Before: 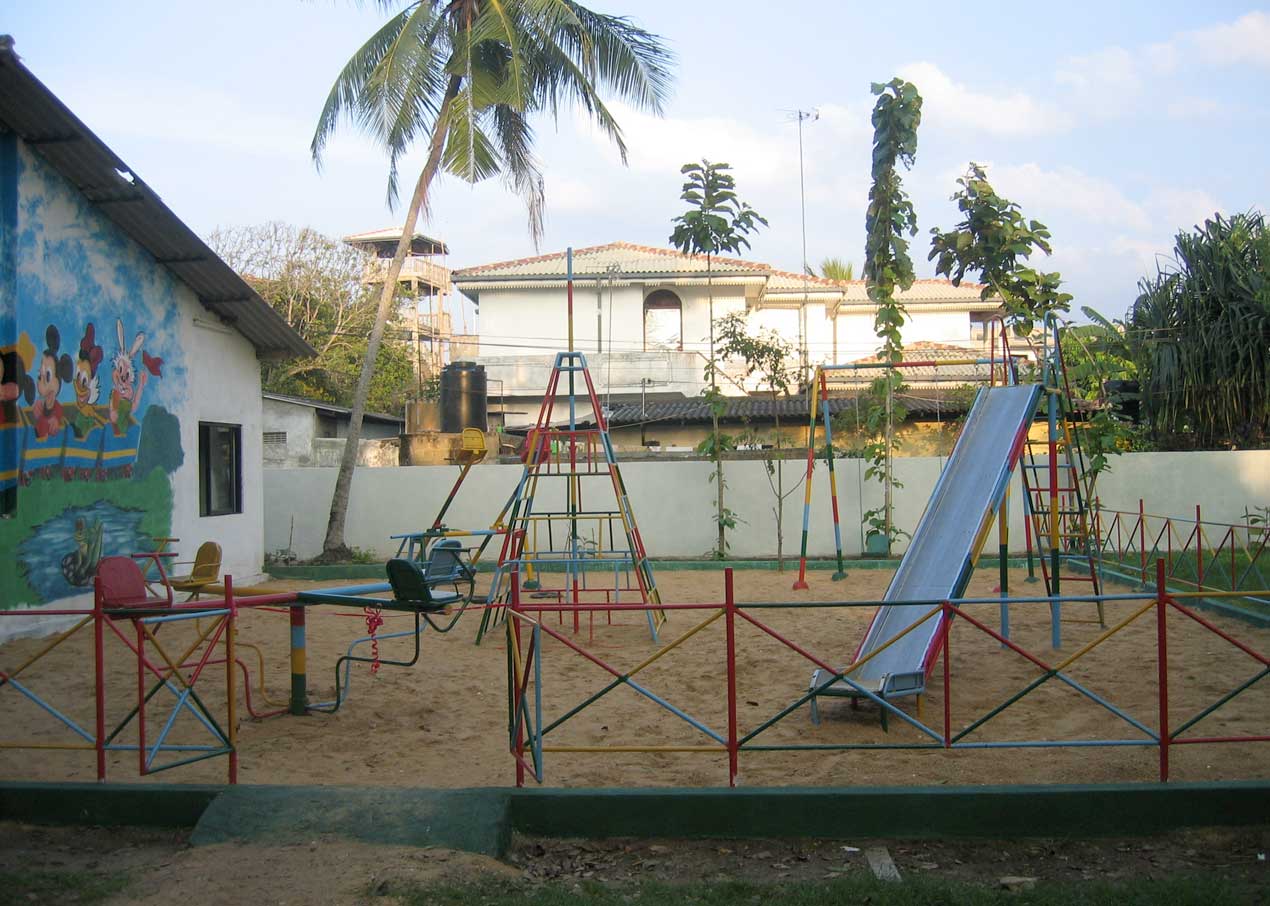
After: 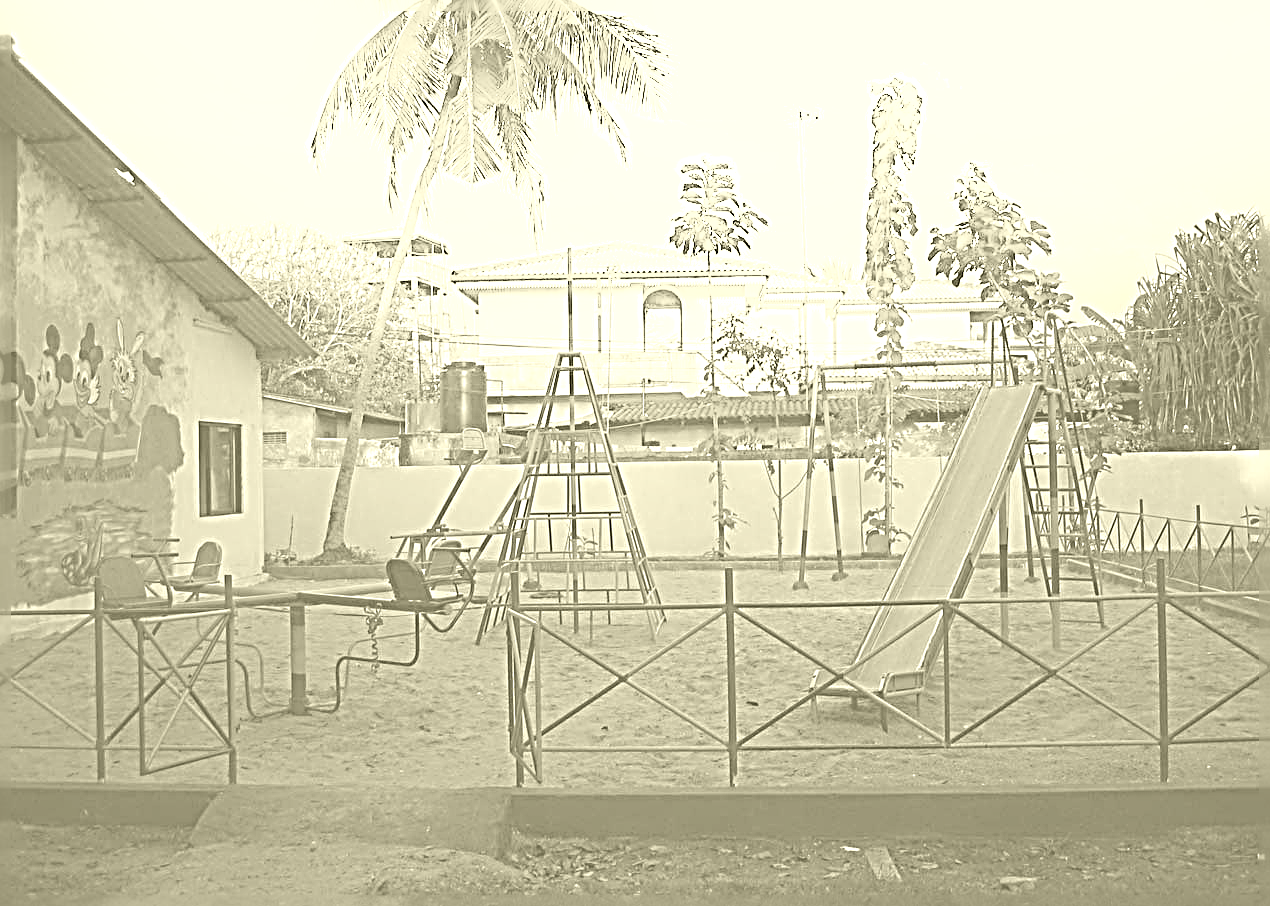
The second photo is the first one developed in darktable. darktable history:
white balance: emerald 1
shadows and highlights: shadows -21.3, highlights 100, soften with gaussian
colorize: hue 43.2°, saturation 40%, version 1
sharpen: radius 4.001, amount 2
